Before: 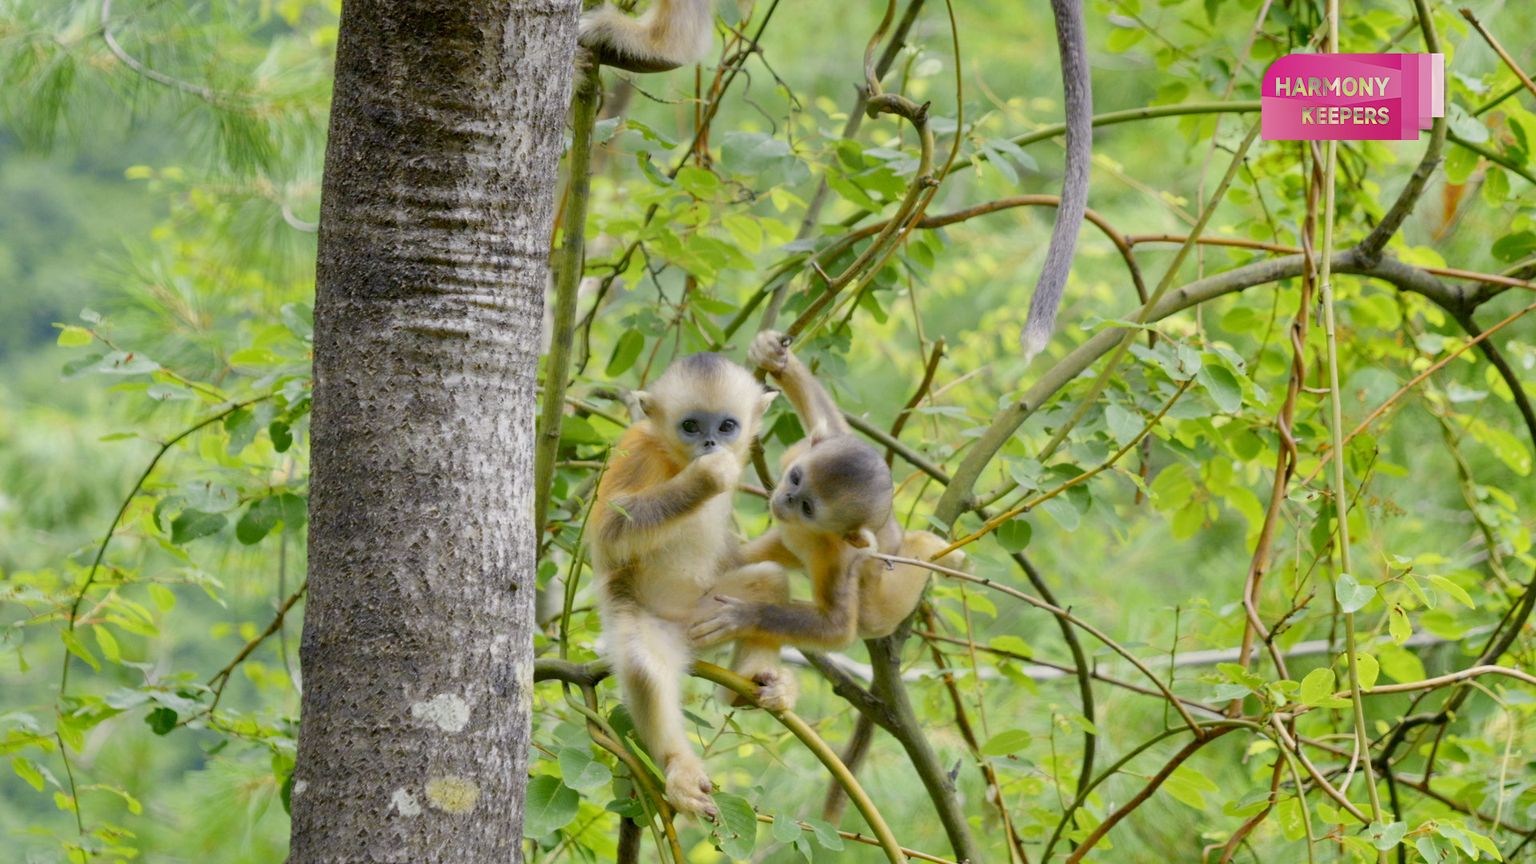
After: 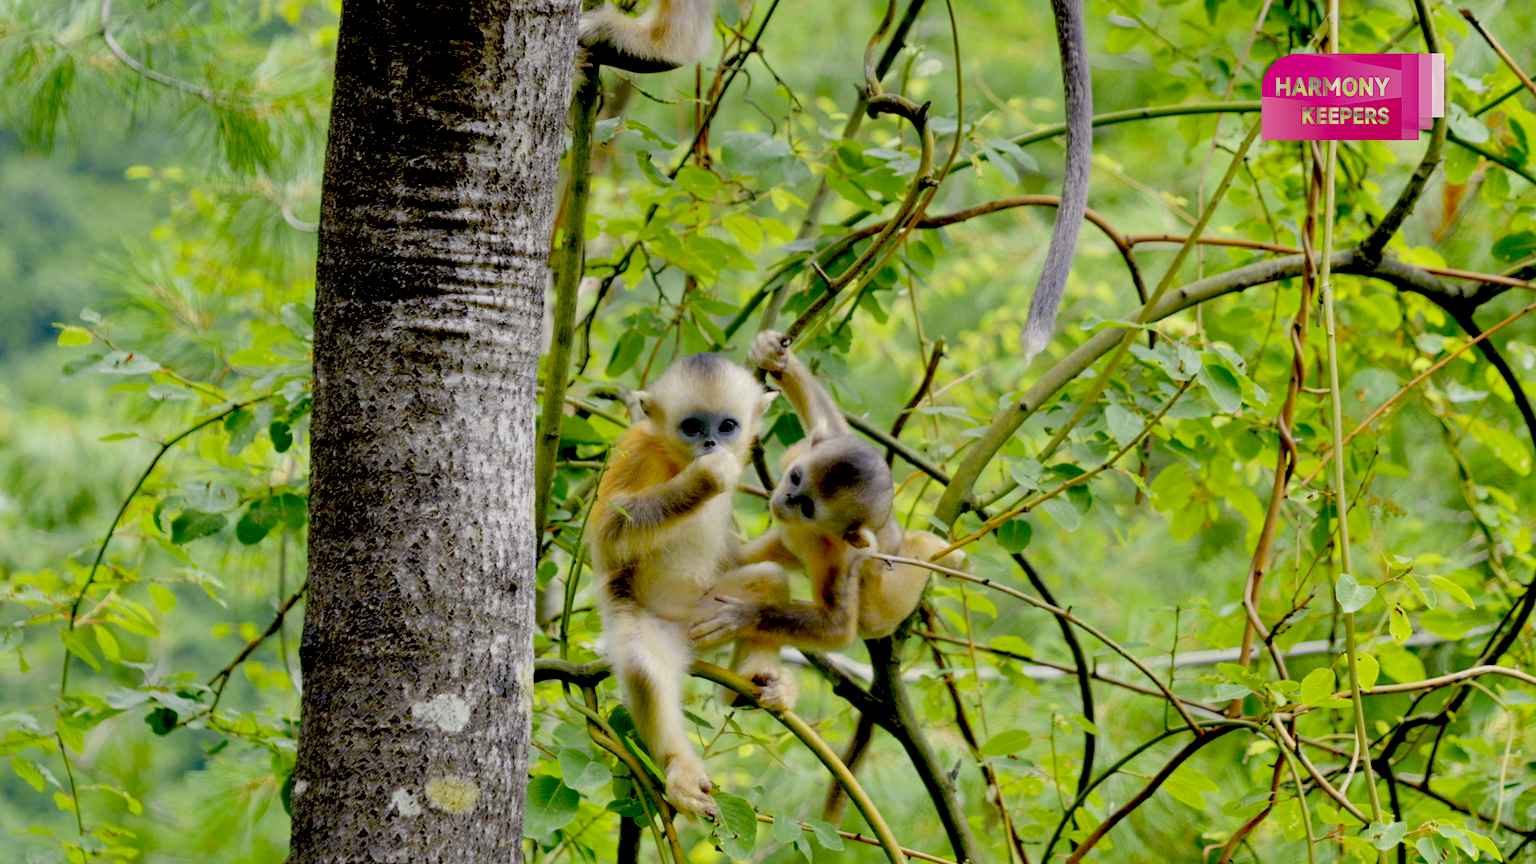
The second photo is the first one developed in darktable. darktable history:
exposure: black level correction 0.056, exposure -0.032 EV, compensate highlight preservation false
